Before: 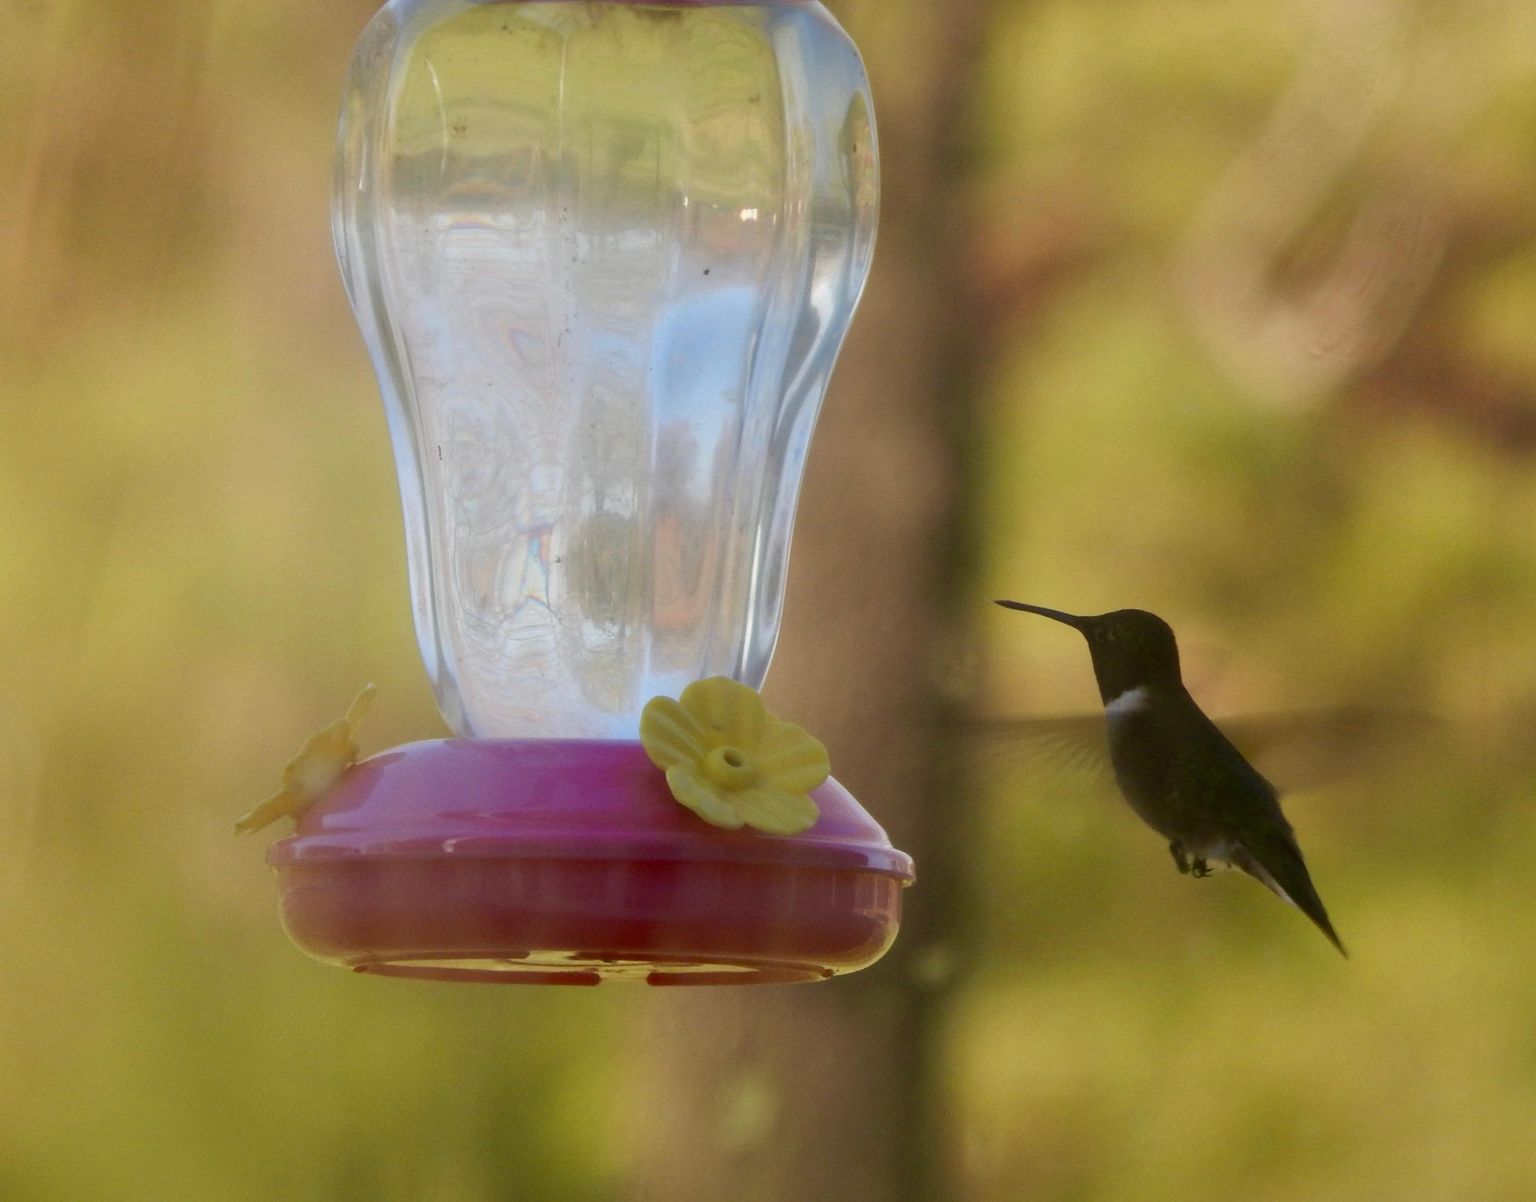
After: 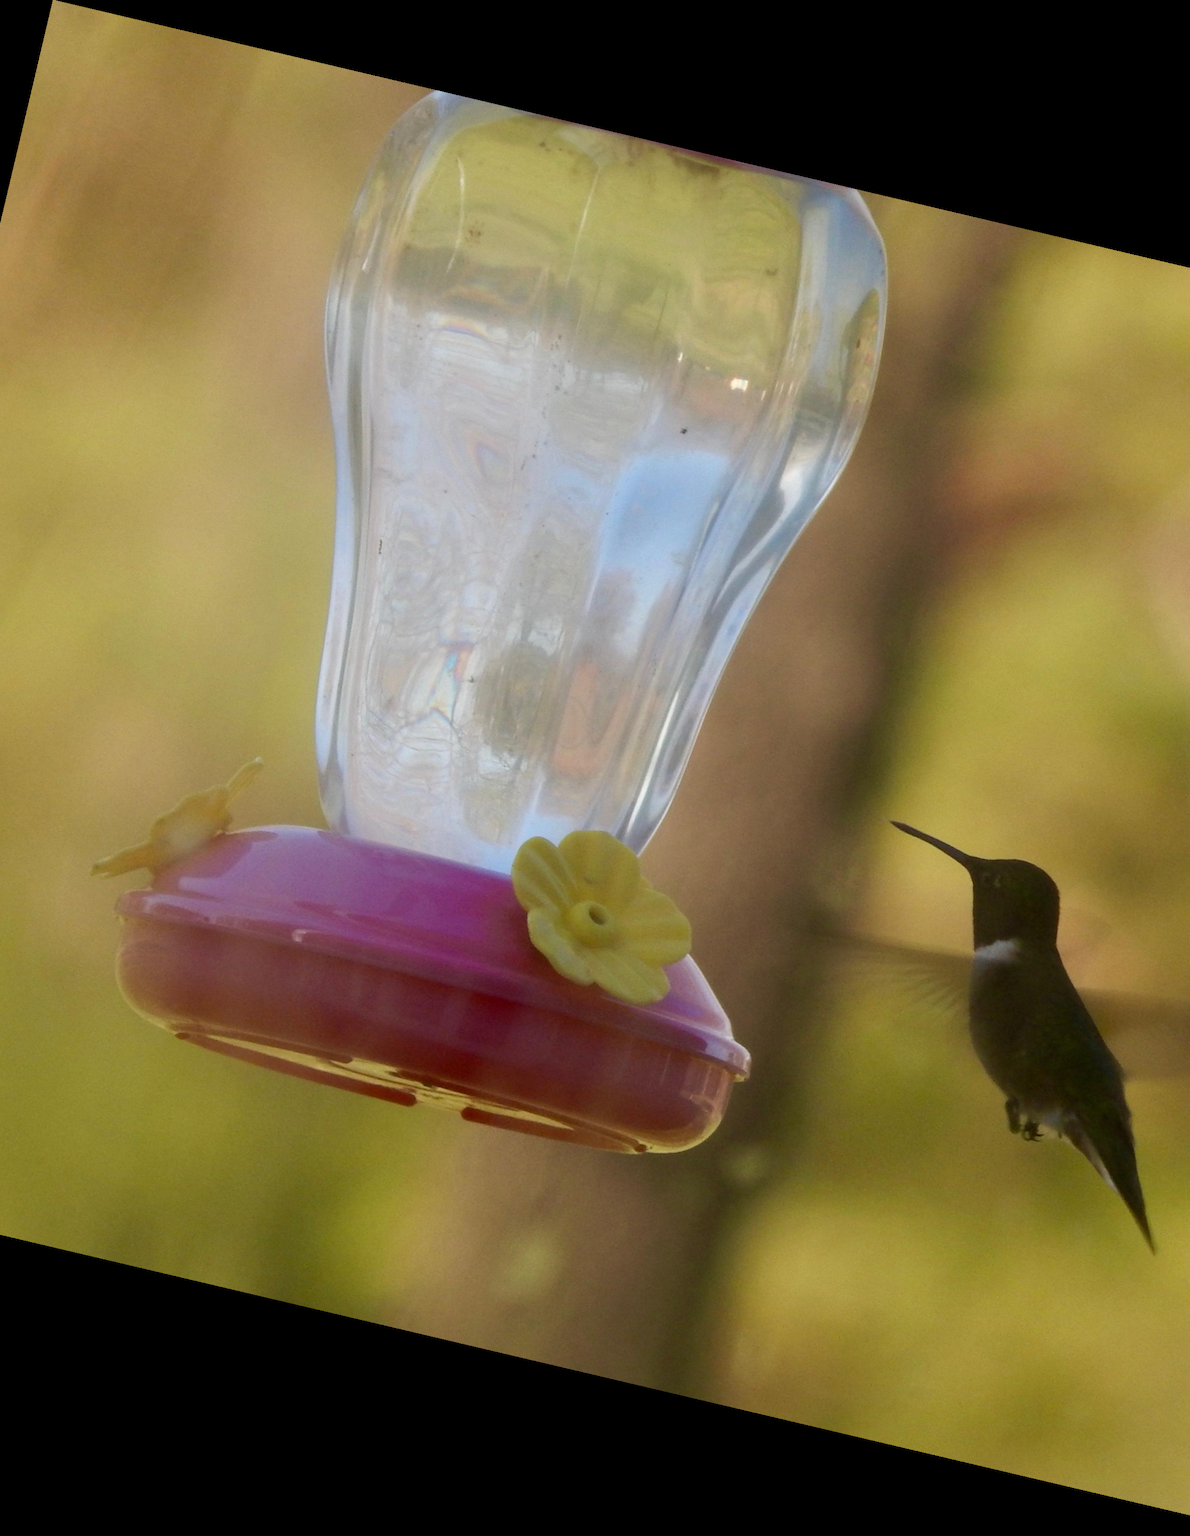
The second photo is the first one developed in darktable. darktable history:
rotate and perspective: rotation 13.27°, automatic cropping off
crop and rotate: left 12.648%, right 20.685%
